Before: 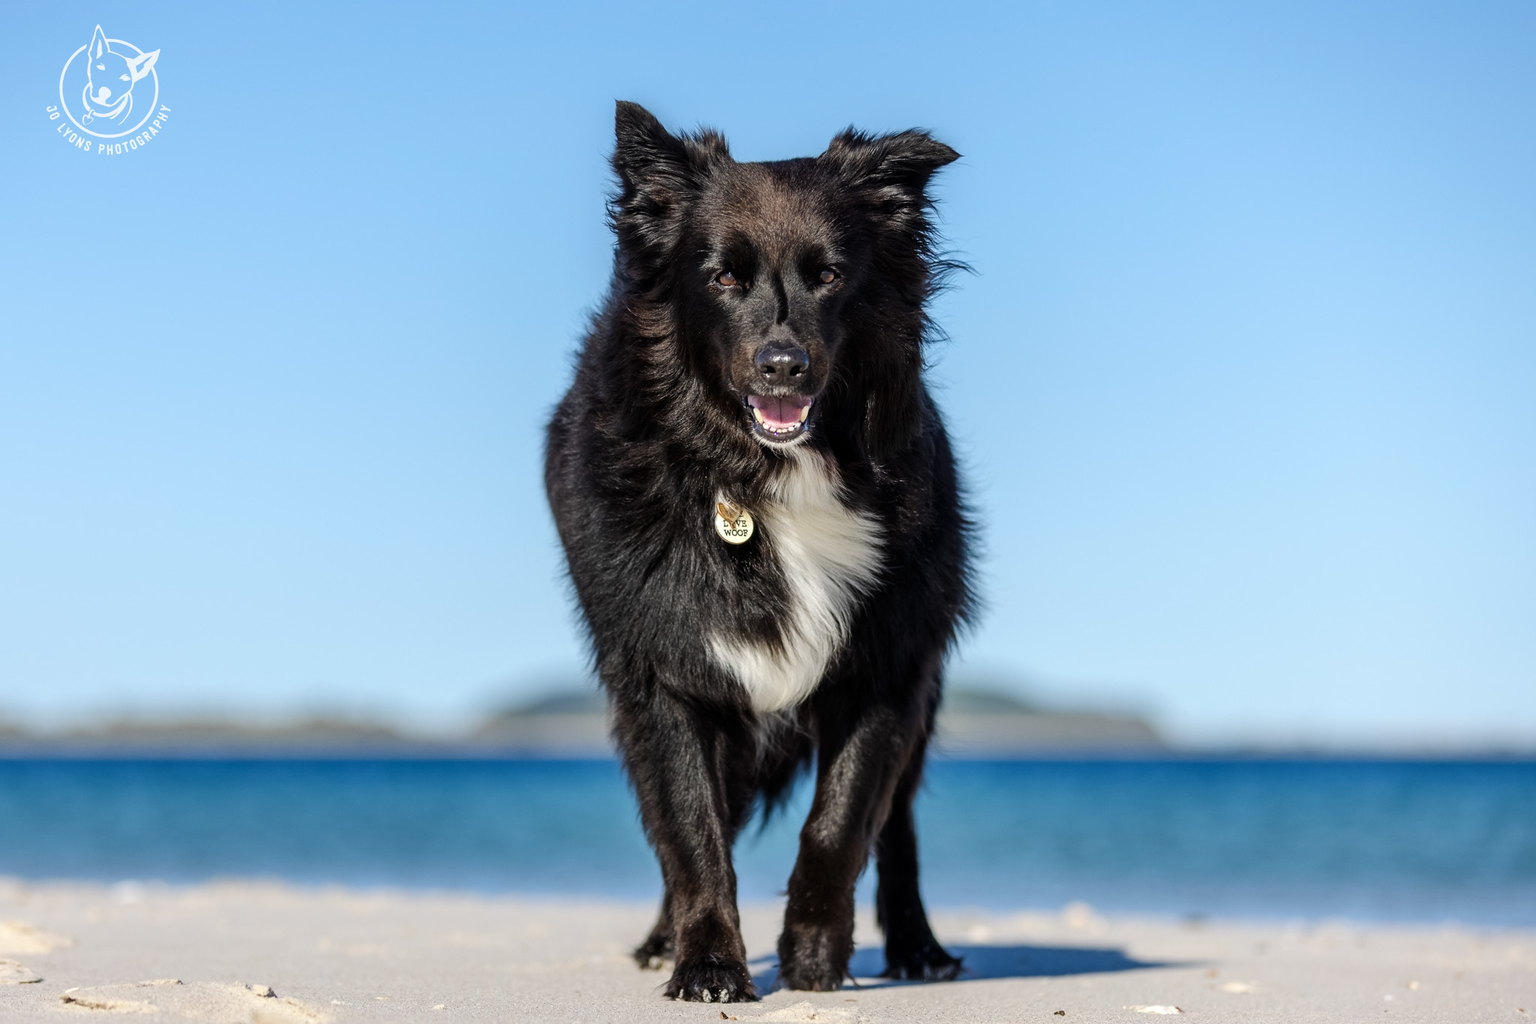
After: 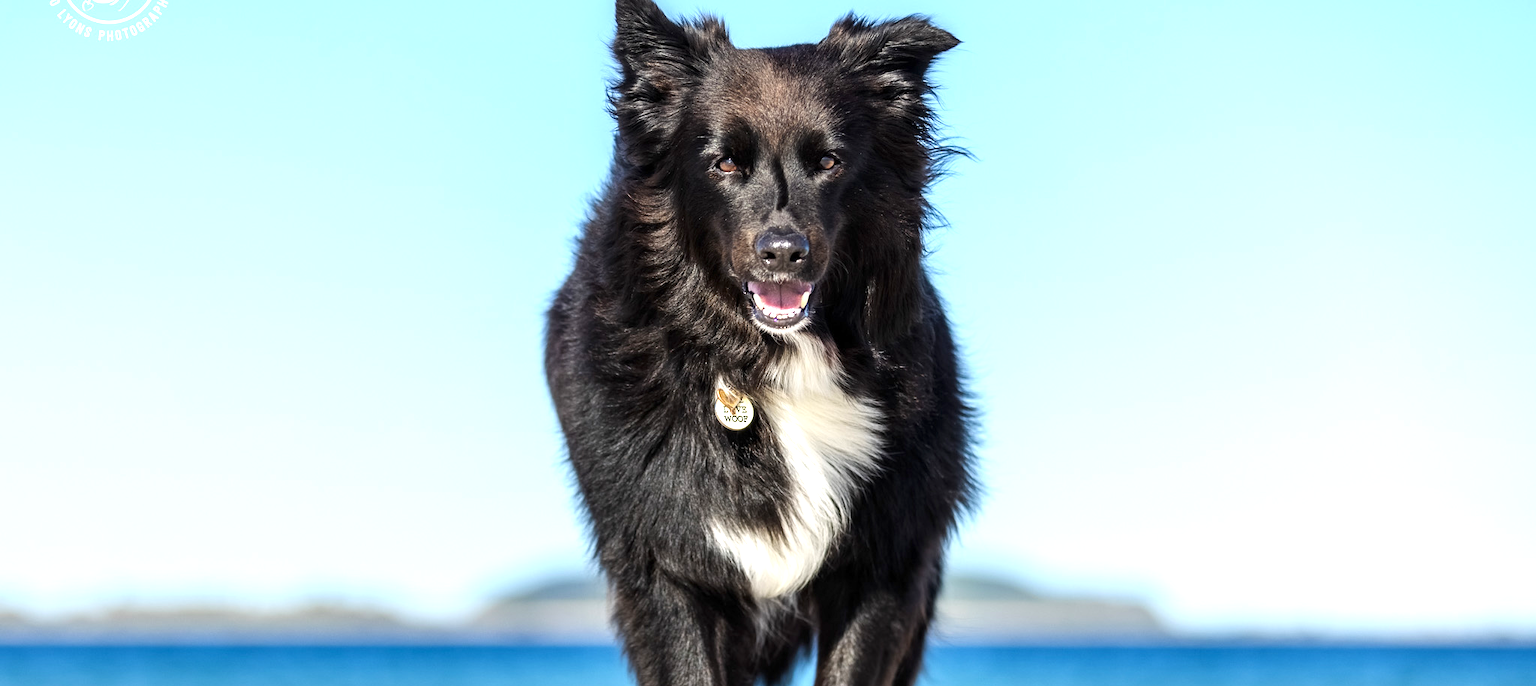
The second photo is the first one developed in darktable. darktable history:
crop: top 11.164%, bottom 21.795%
exposure: exposure 0.945 EV, compensate highlight preservation false
